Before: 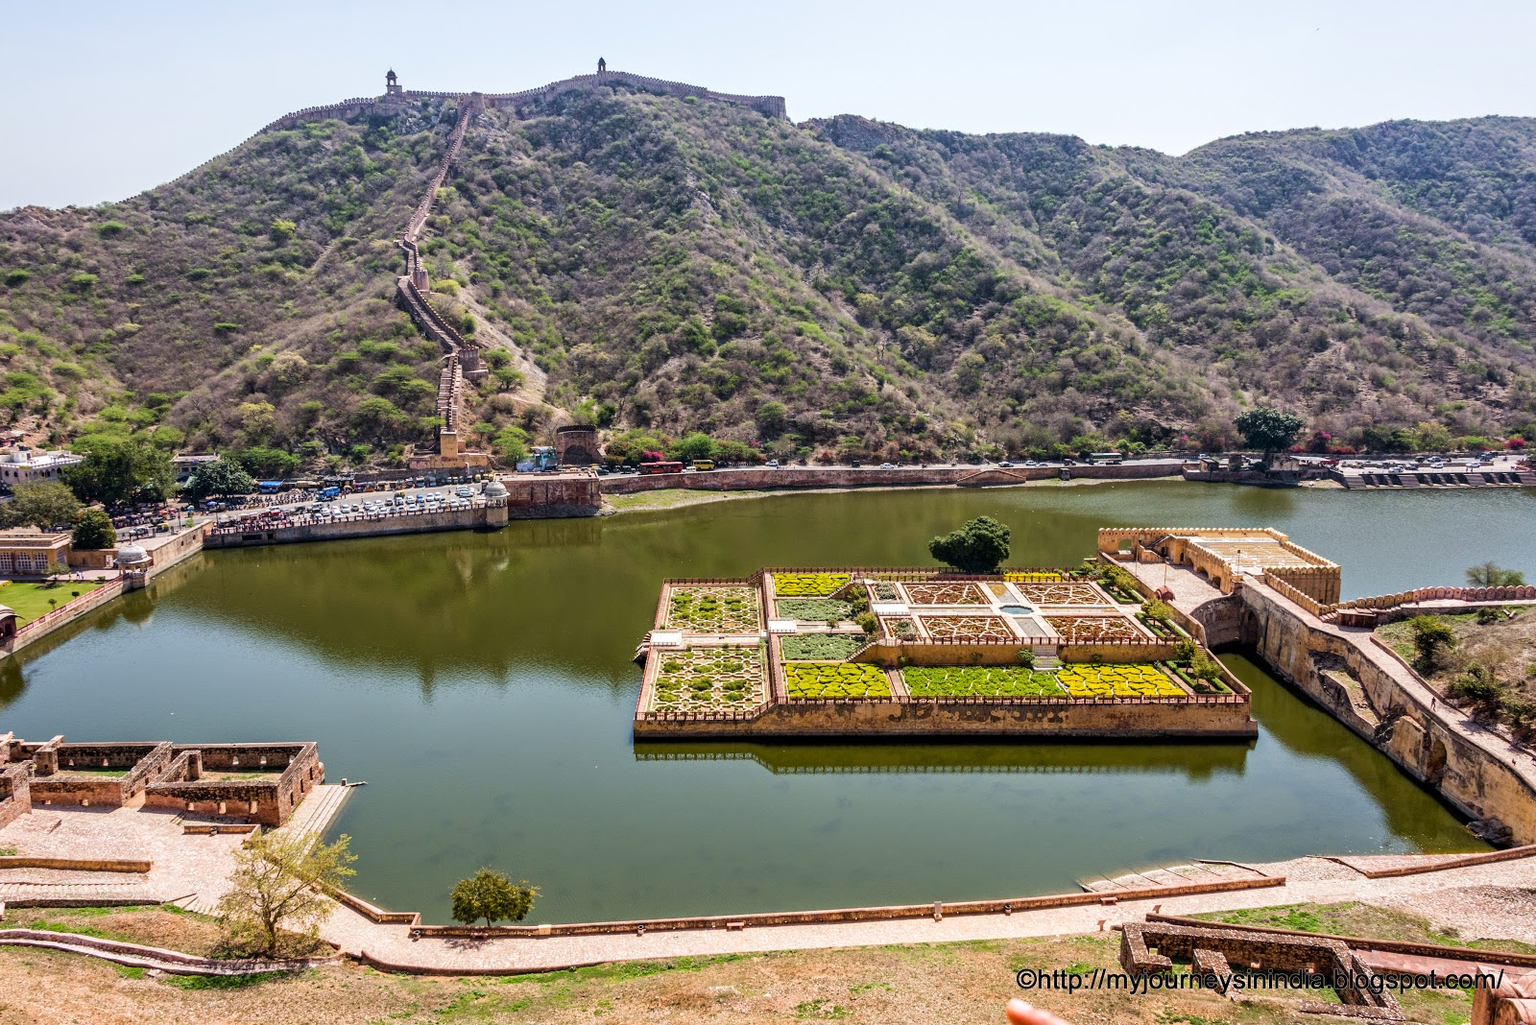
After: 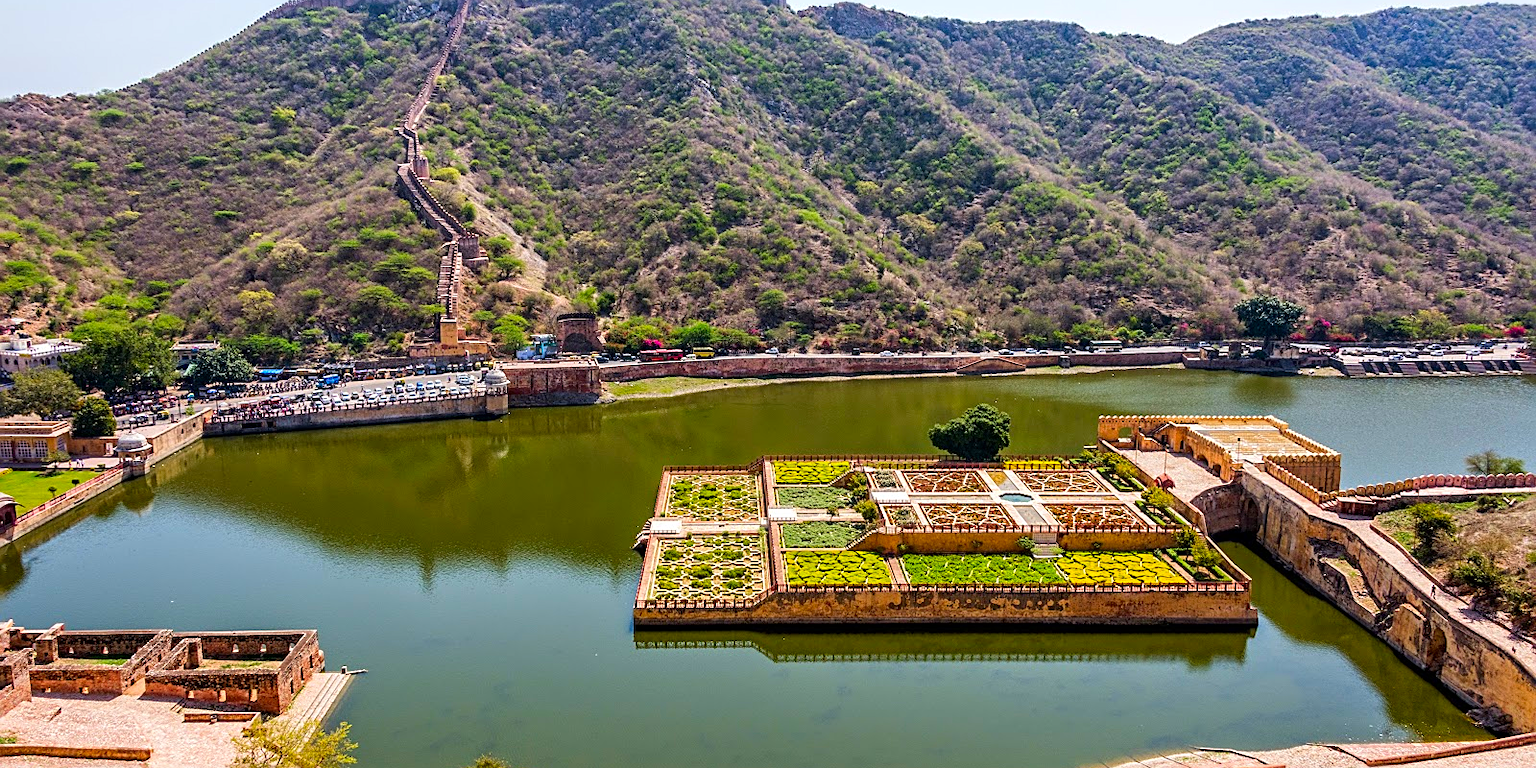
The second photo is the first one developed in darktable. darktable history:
crop: top 11.038%, bottom 13.962%
sharpen: on, module defaults
contrast brightness saturation: saturation 0.5
